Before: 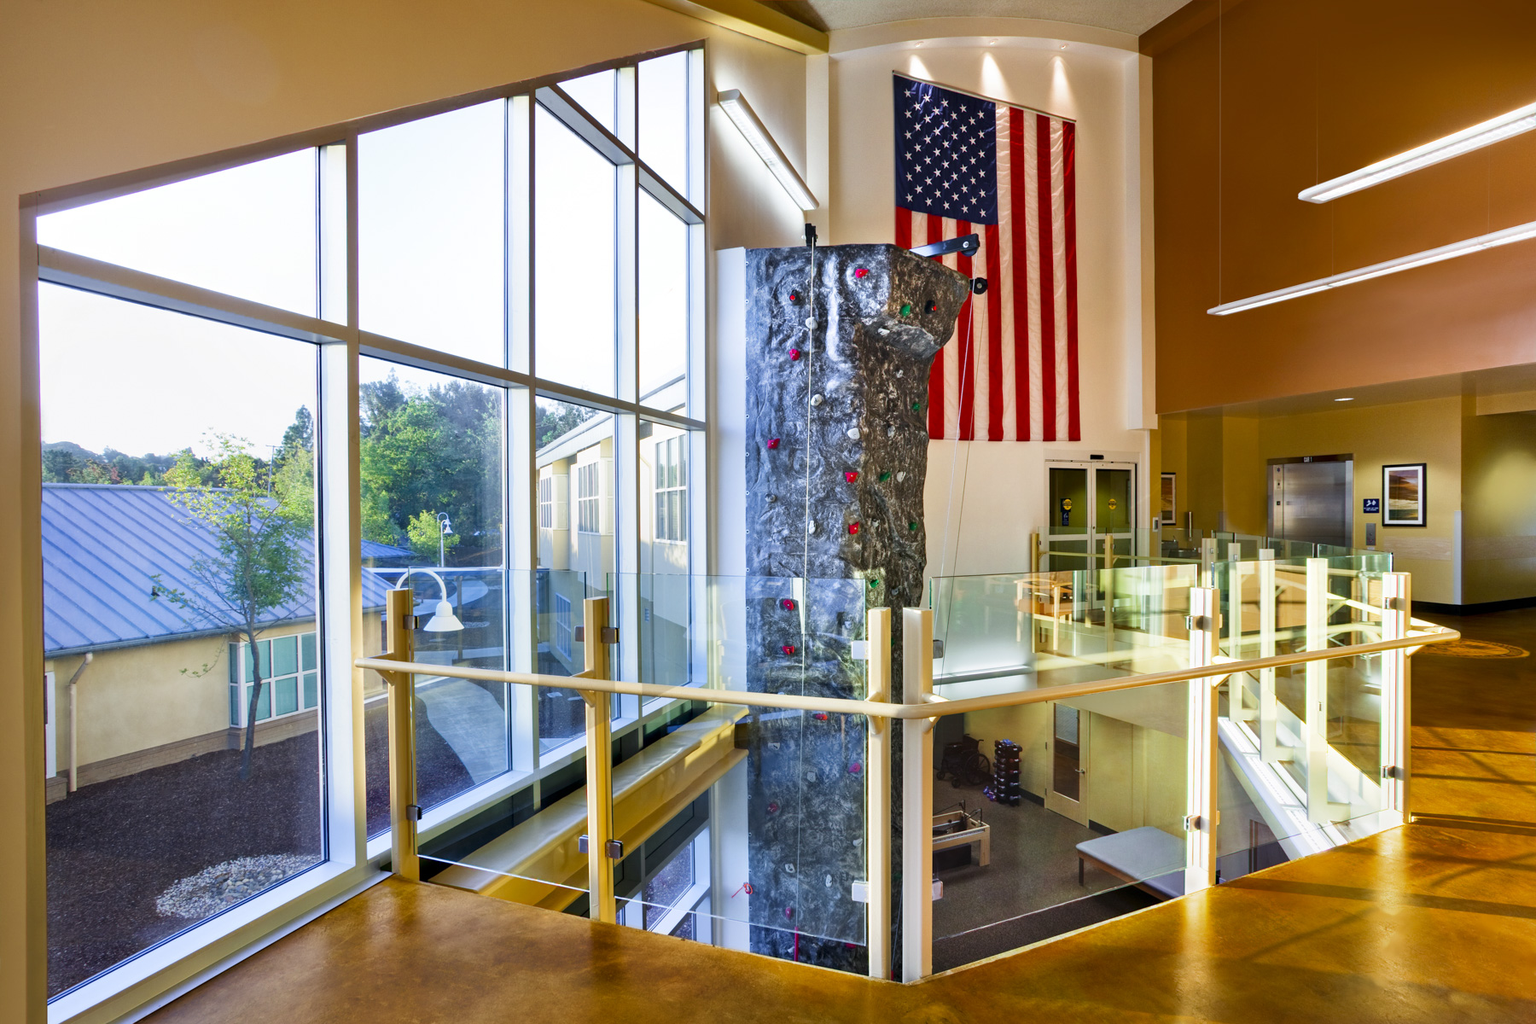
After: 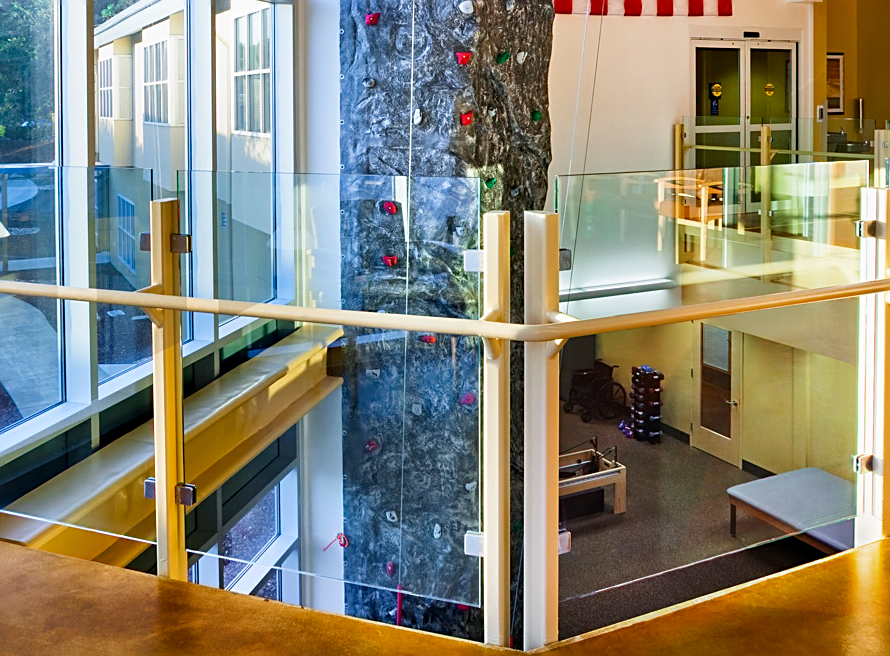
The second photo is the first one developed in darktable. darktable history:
sharpen: on, module defaults
crop: left 29.672%, top 41.786%, right 20.851%, bottom 3.487%
